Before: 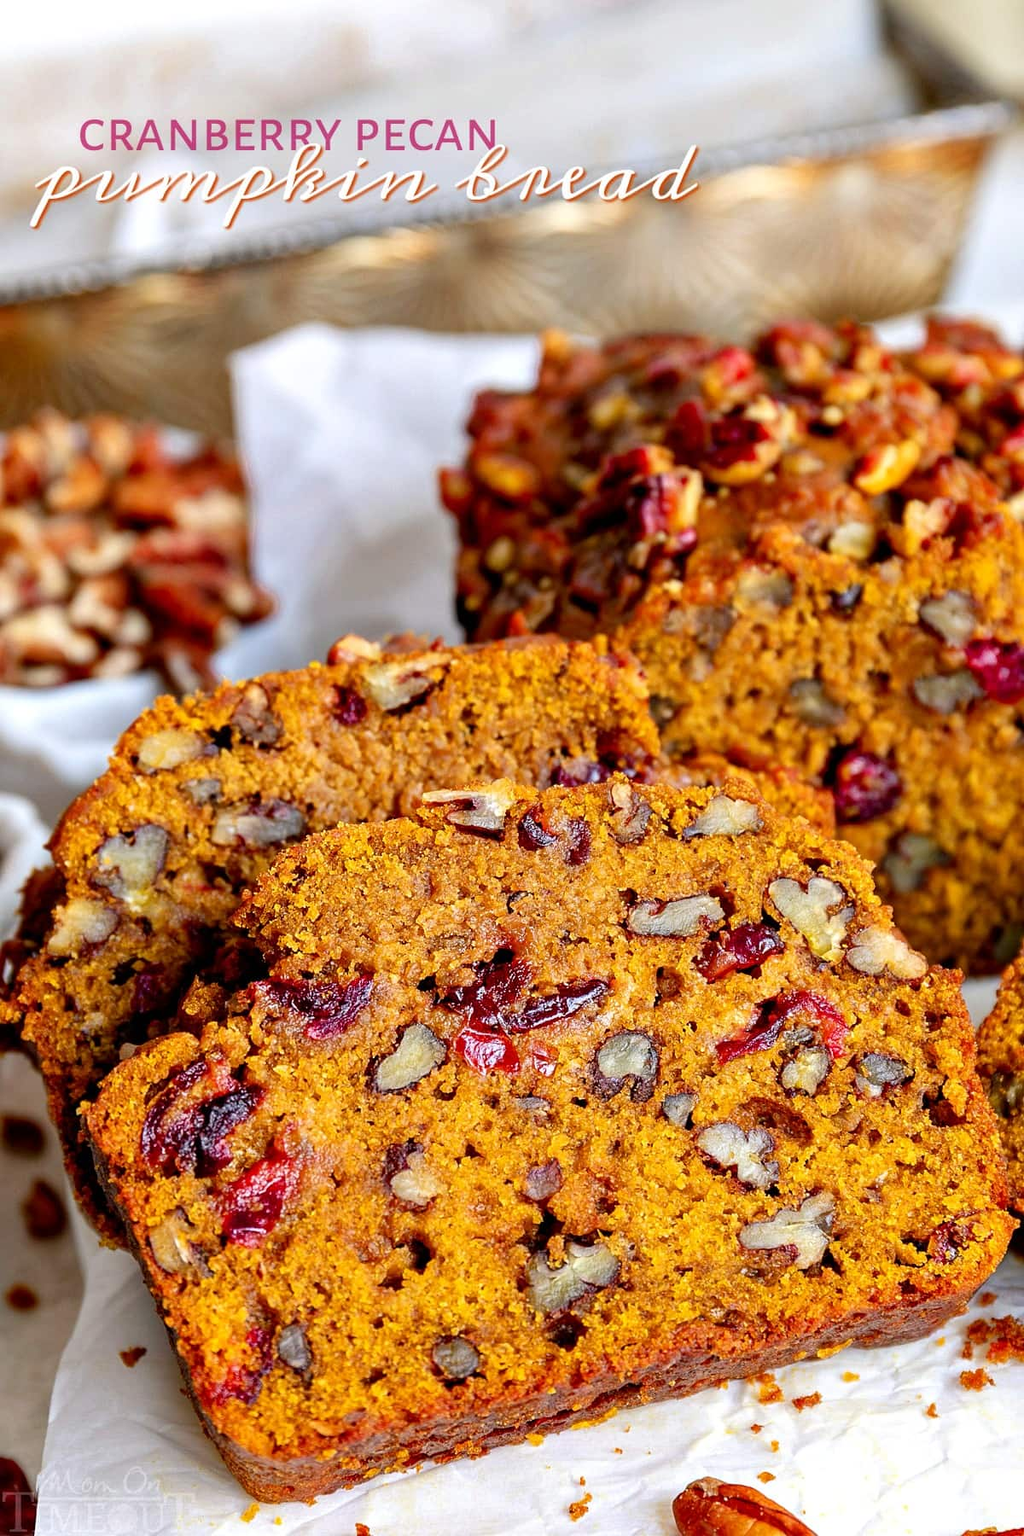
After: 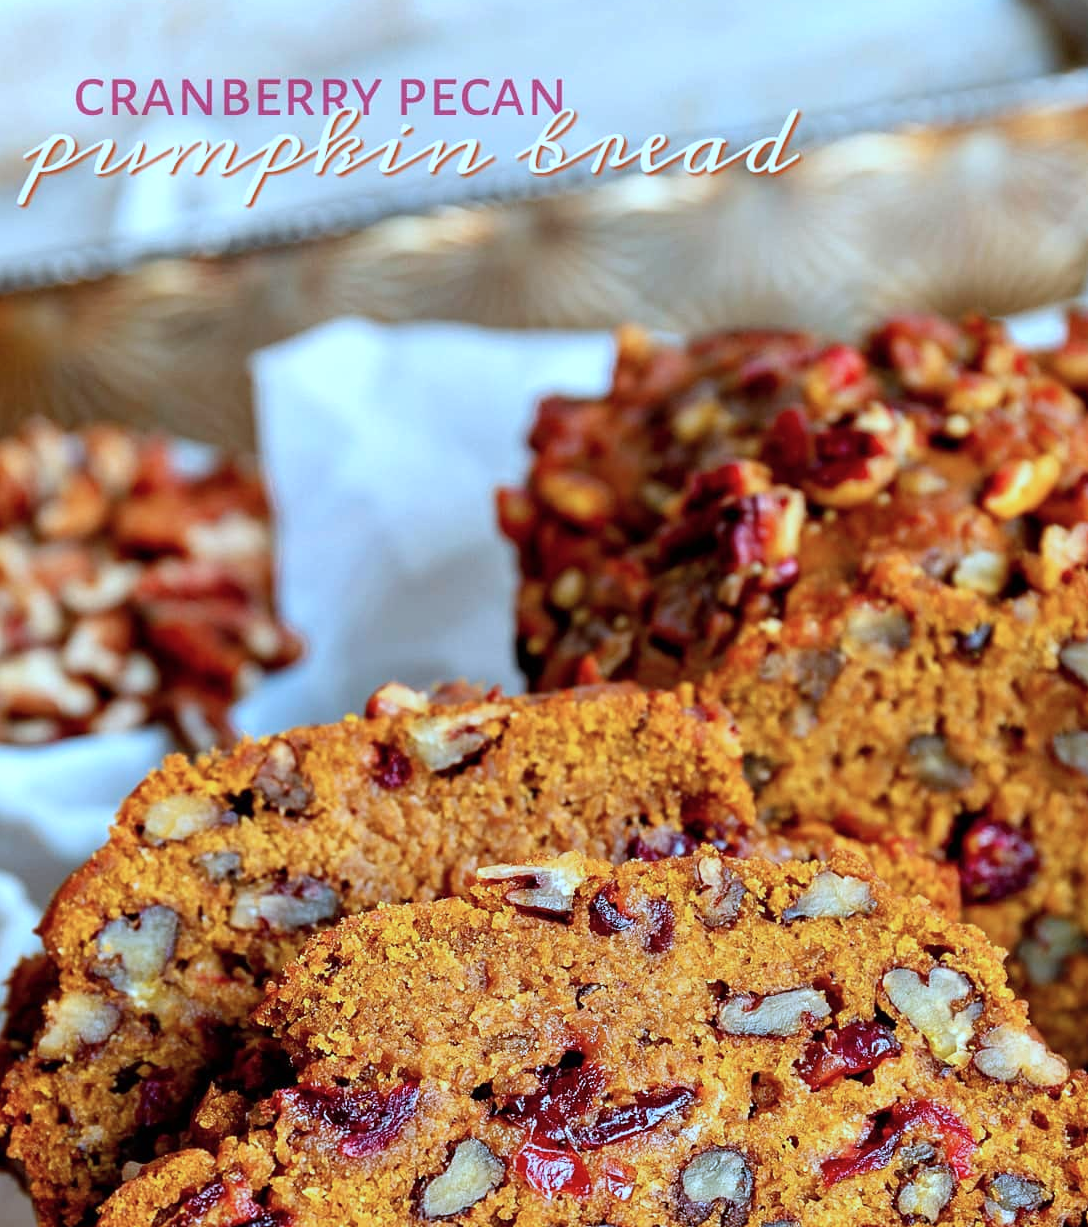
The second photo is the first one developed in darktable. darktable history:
color correction: highlights a* -9.85, highlights b* -21.12
crop: left 1.54%, top 3.392%, right 7.72%, bottom 28.428%
exposure: exposure -0.048 EV, compensate highlight preservation false
